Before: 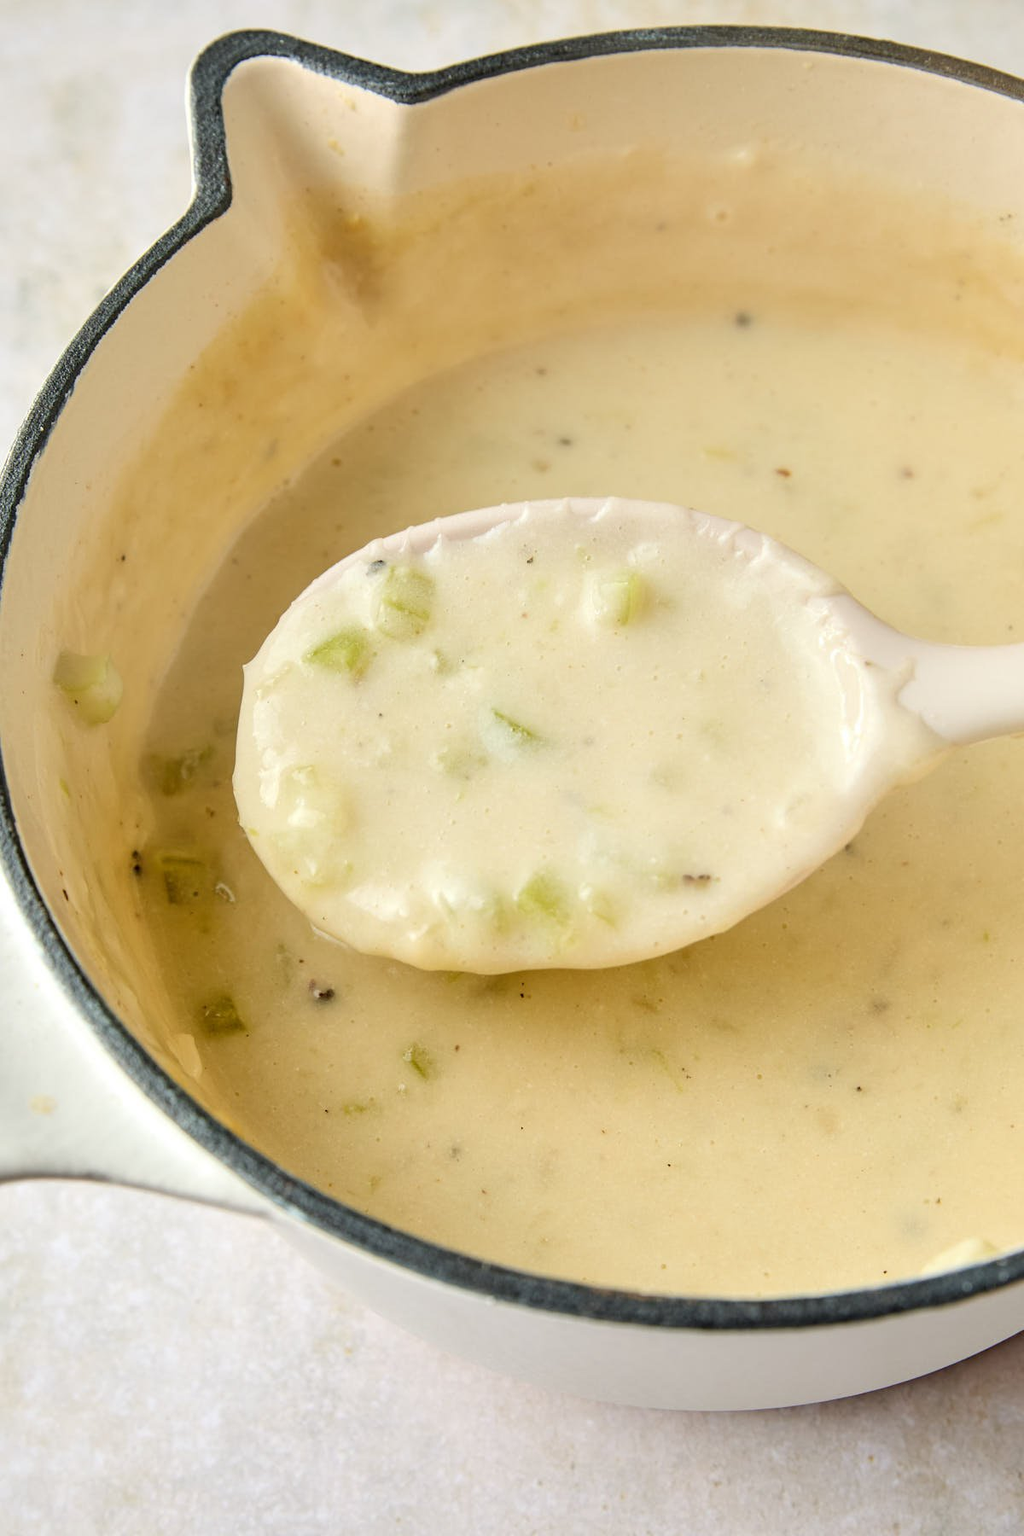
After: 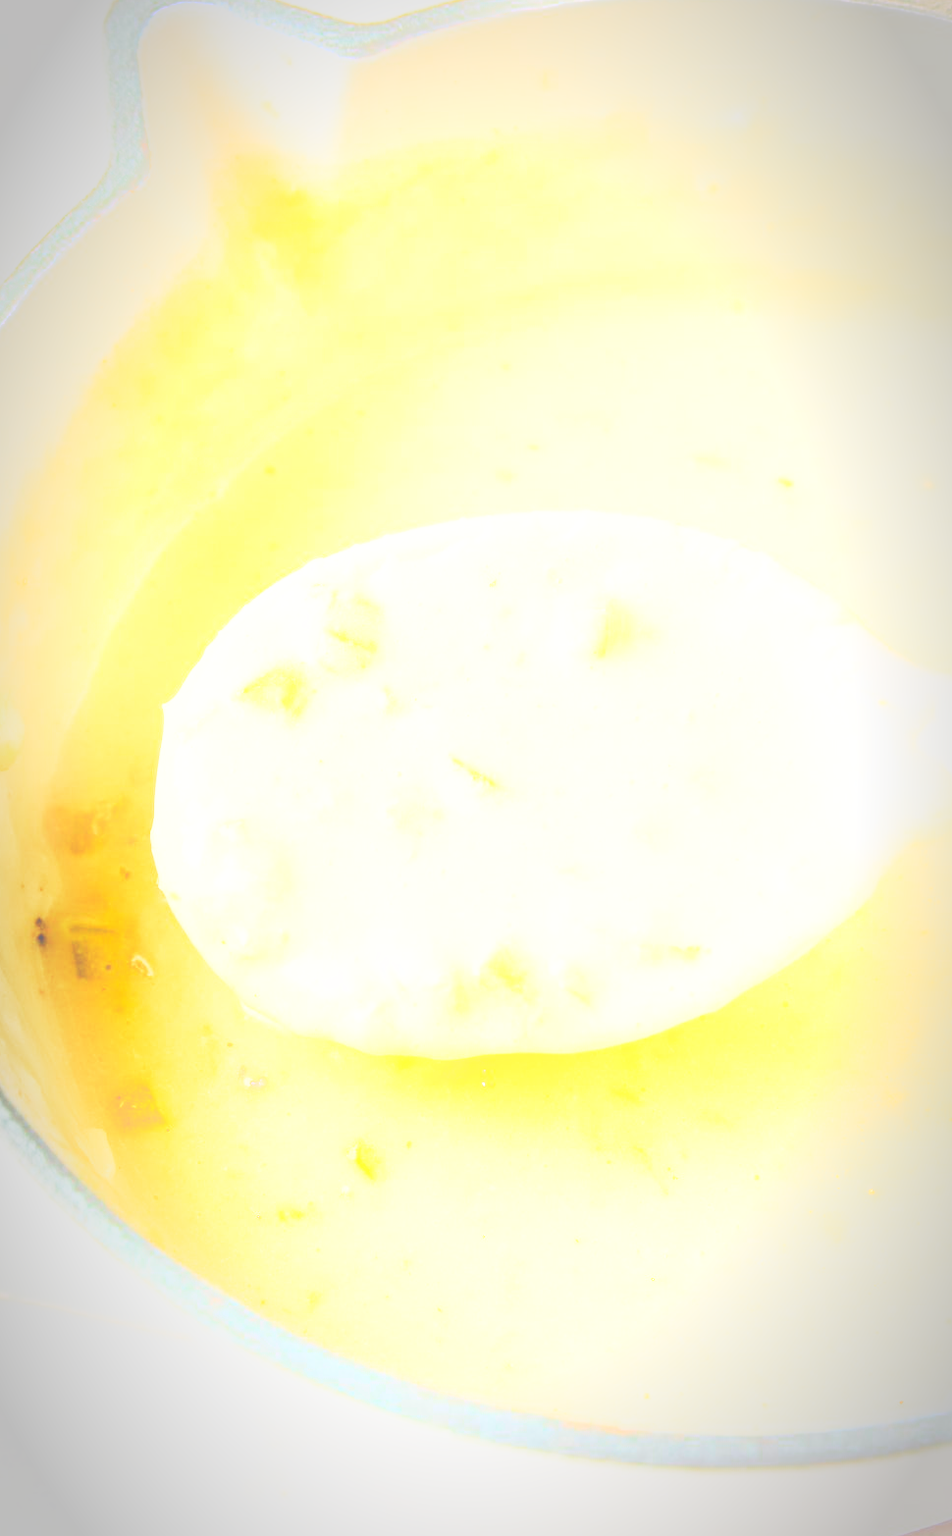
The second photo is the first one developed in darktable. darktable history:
crop: left 9.929%, top 3.475%, right 9.188%, bottom 9.529%
vignetting: automatic ratio true
base curve: curves: ch0 [(0, 0) (0.007, 0.004) (0.027, 0.03) (0.046, 0.07) (0.207, 0.54) (0.442, 0.872) (0.673, 0.972) (1, 1)], preserve colors none
local contrast: detail 130%
bloom: on, module defaults
